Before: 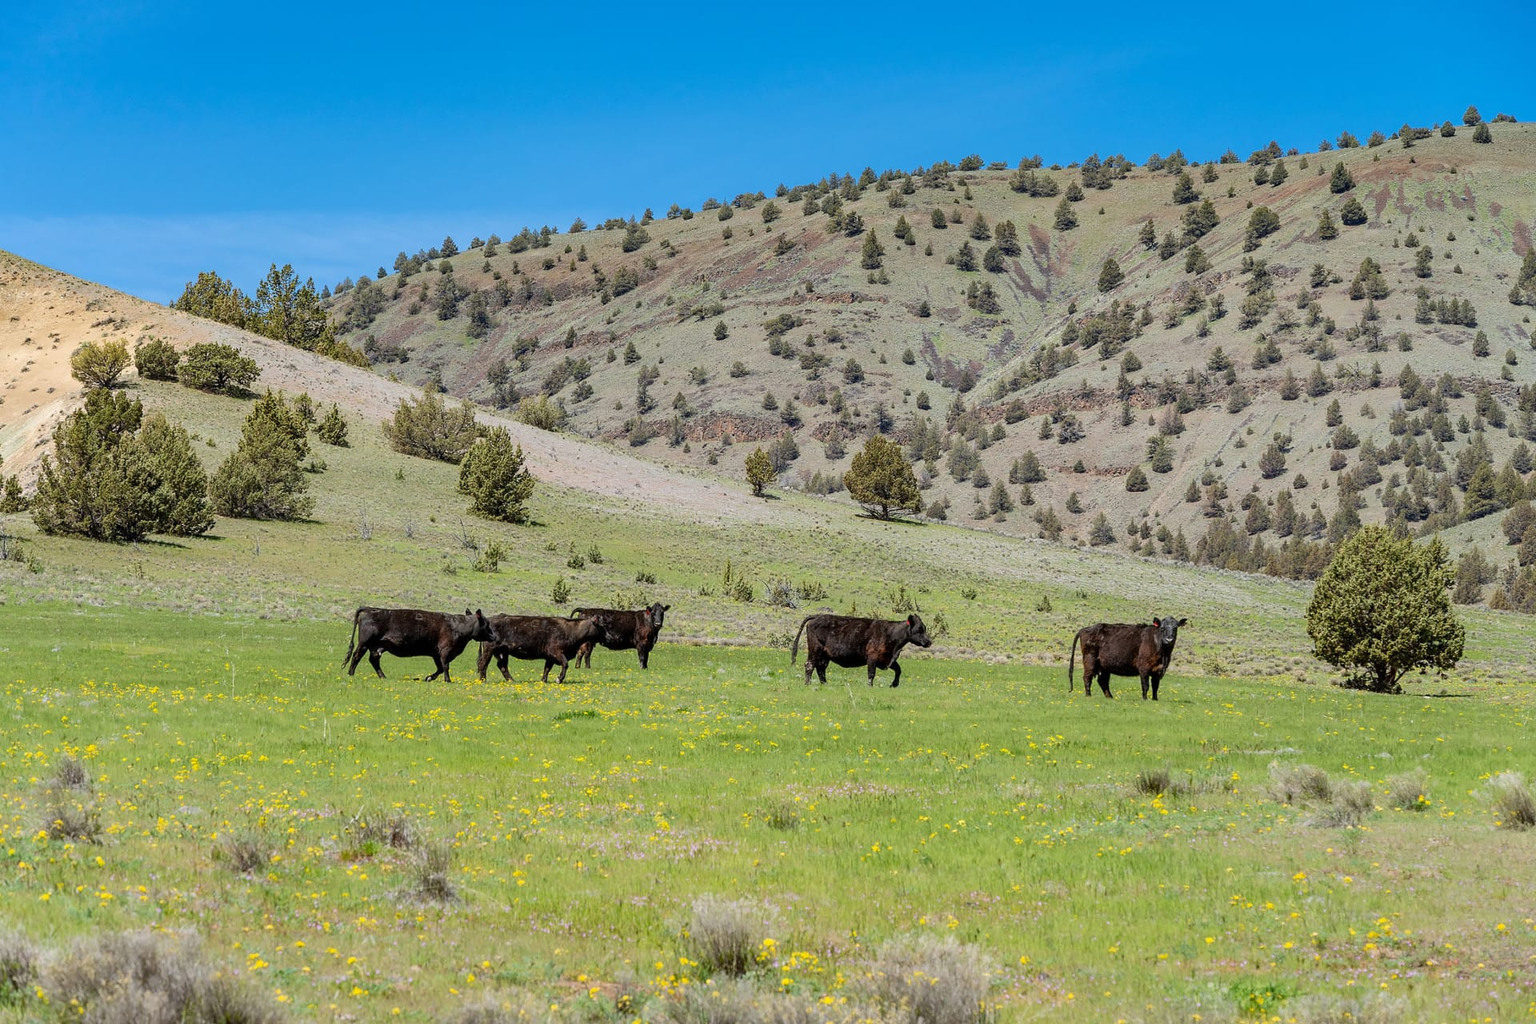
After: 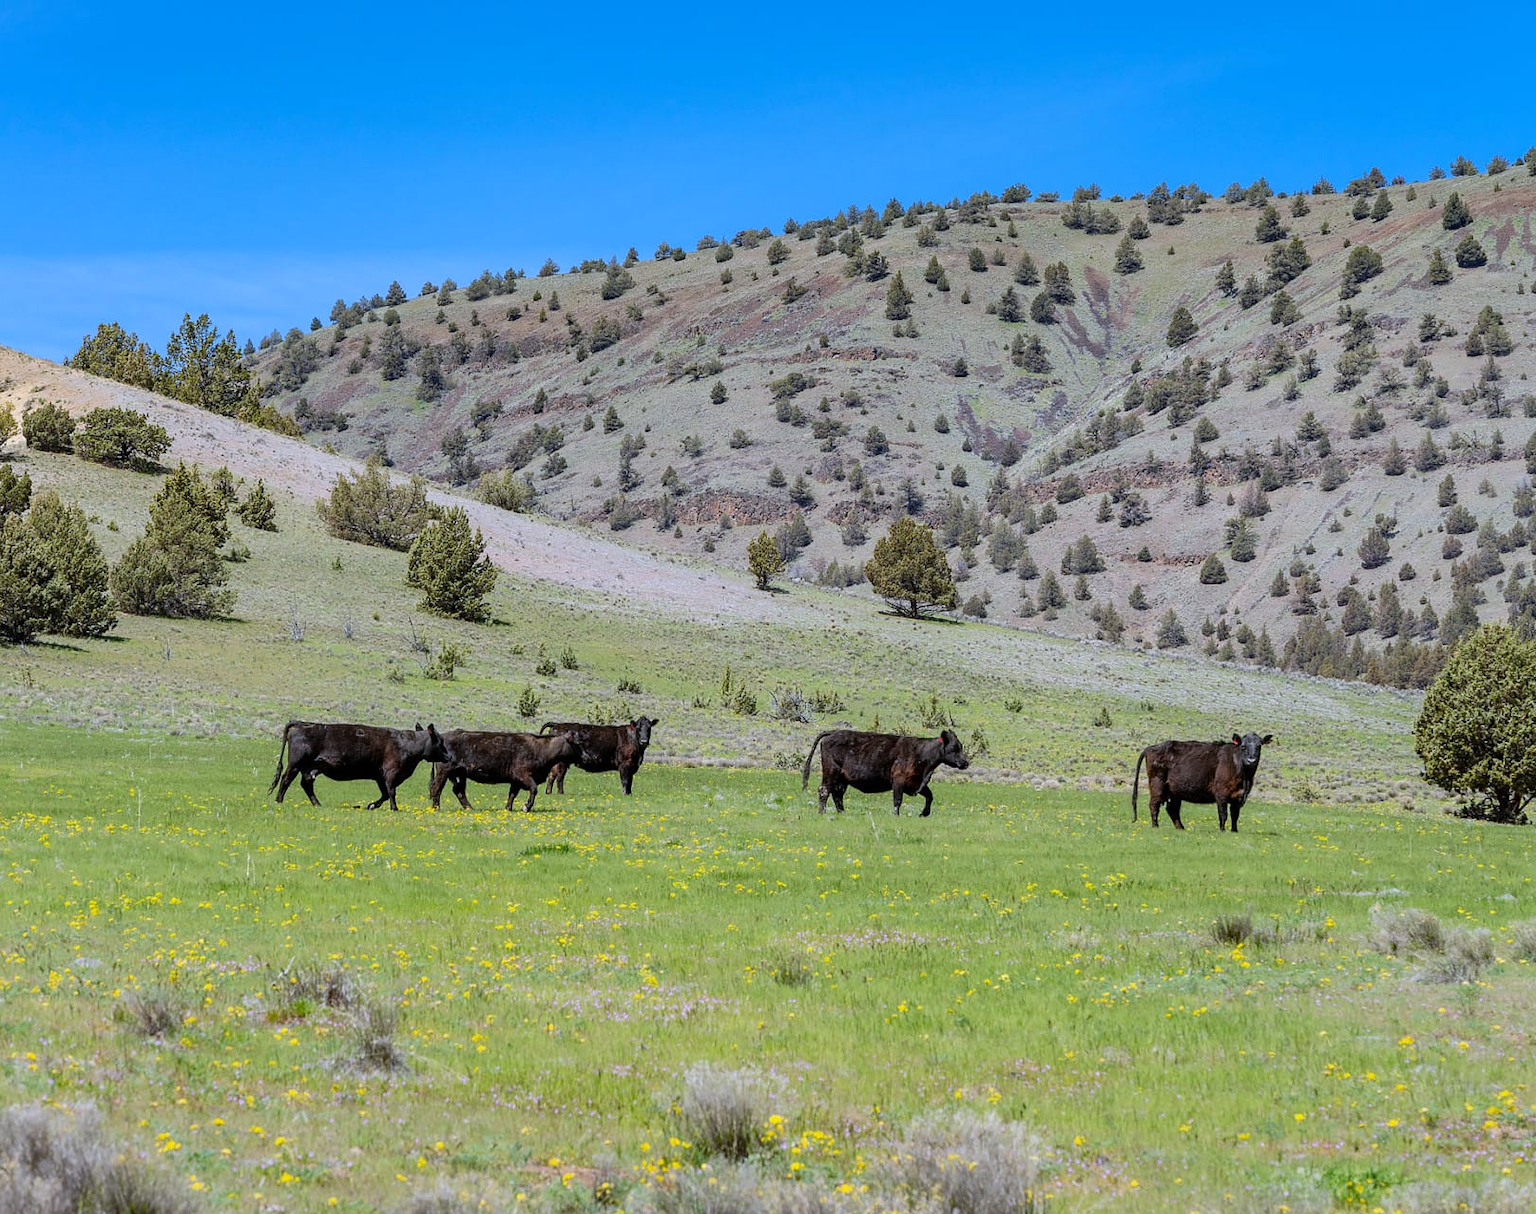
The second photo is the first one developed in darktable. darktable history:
crop: left 7.598%, right 7.873%
white balance: red 0.967, blue 1.119, emerald 0.756
